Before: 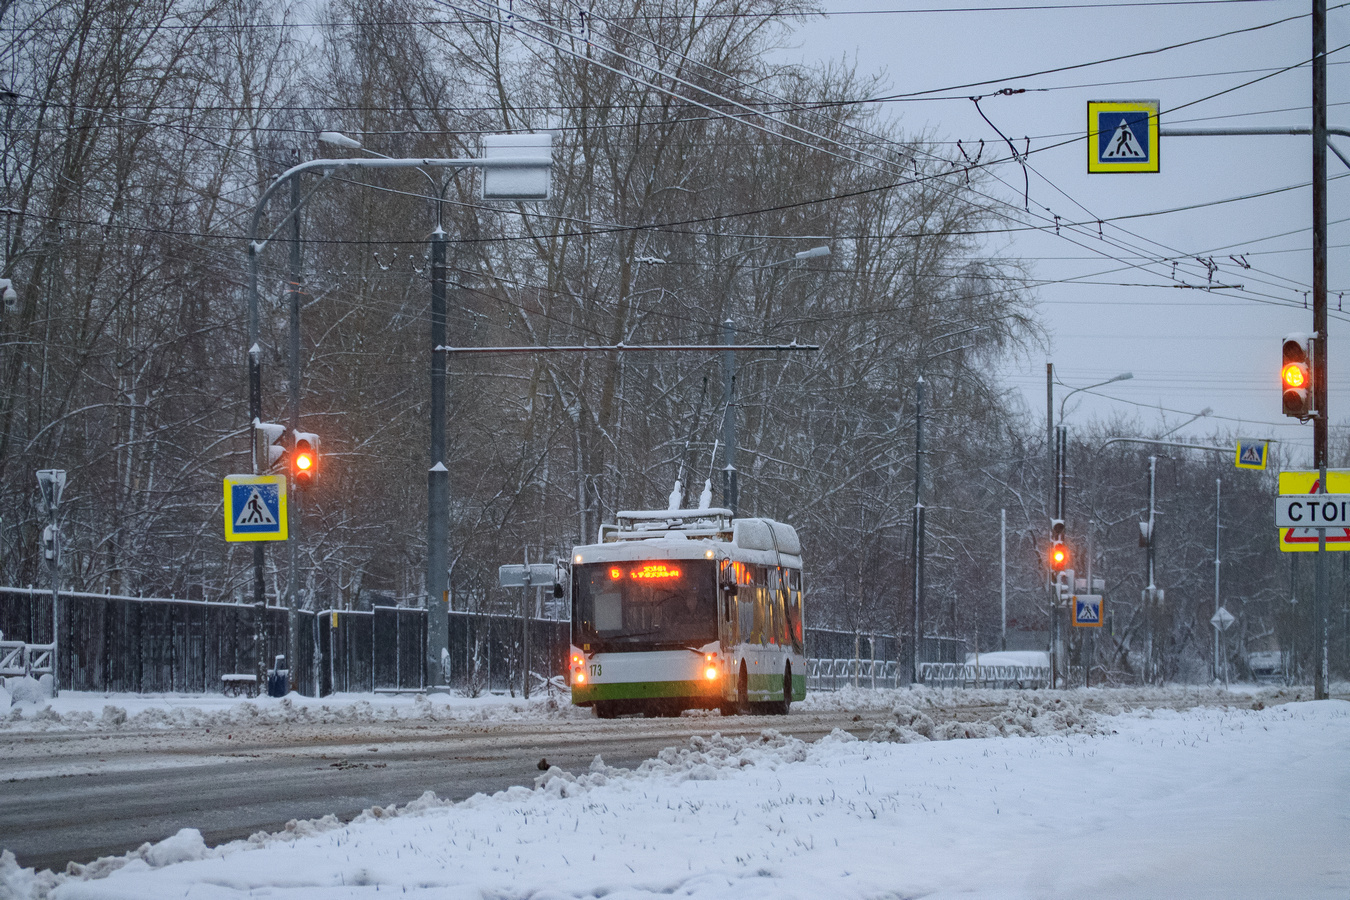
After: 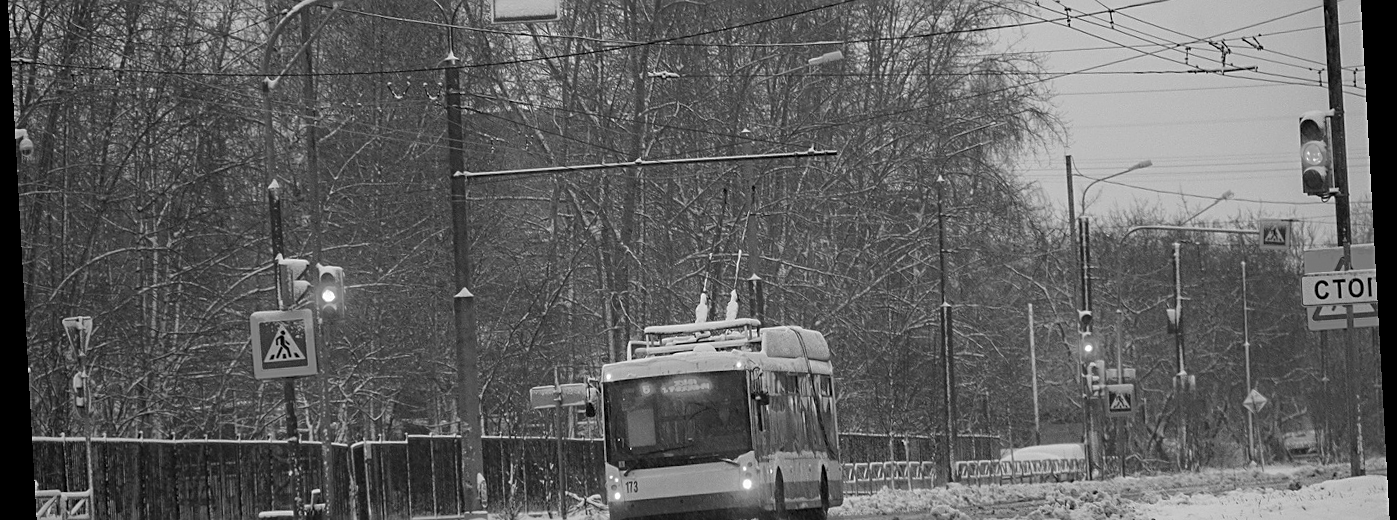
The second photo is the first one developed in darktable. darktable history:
monochrome: on, module defaults
crop and rotate: top 23.043%, bottom 23.437%
rotate and perspective: rotation -3.18°, automatic cropping off
color zones: curves: ch0 [(0, 0.48) (0.209, 0.398) (0.305, 0.332) (0.429, 0.493) (0.571, 0.5) (0.714, 0.5) (0.857, 0.5) (1, 0.48)]; ch1 [(0, 0.736) (0.143, 0.625) (0.225, 0.371) (0.429, 0.256) (0.571, 0.241) (0.714, 0.213) (0.857, 0.48) (1, 0.736)]; ch2 [(0, 0.448) (0.143, 0.498) (0.286, 0.5) (0.429, 0.5) (0.571, 0.5) (0.714, 0.5) (0.857, 0.5) (1, 0.448)]
sharpen: on, module defaults
